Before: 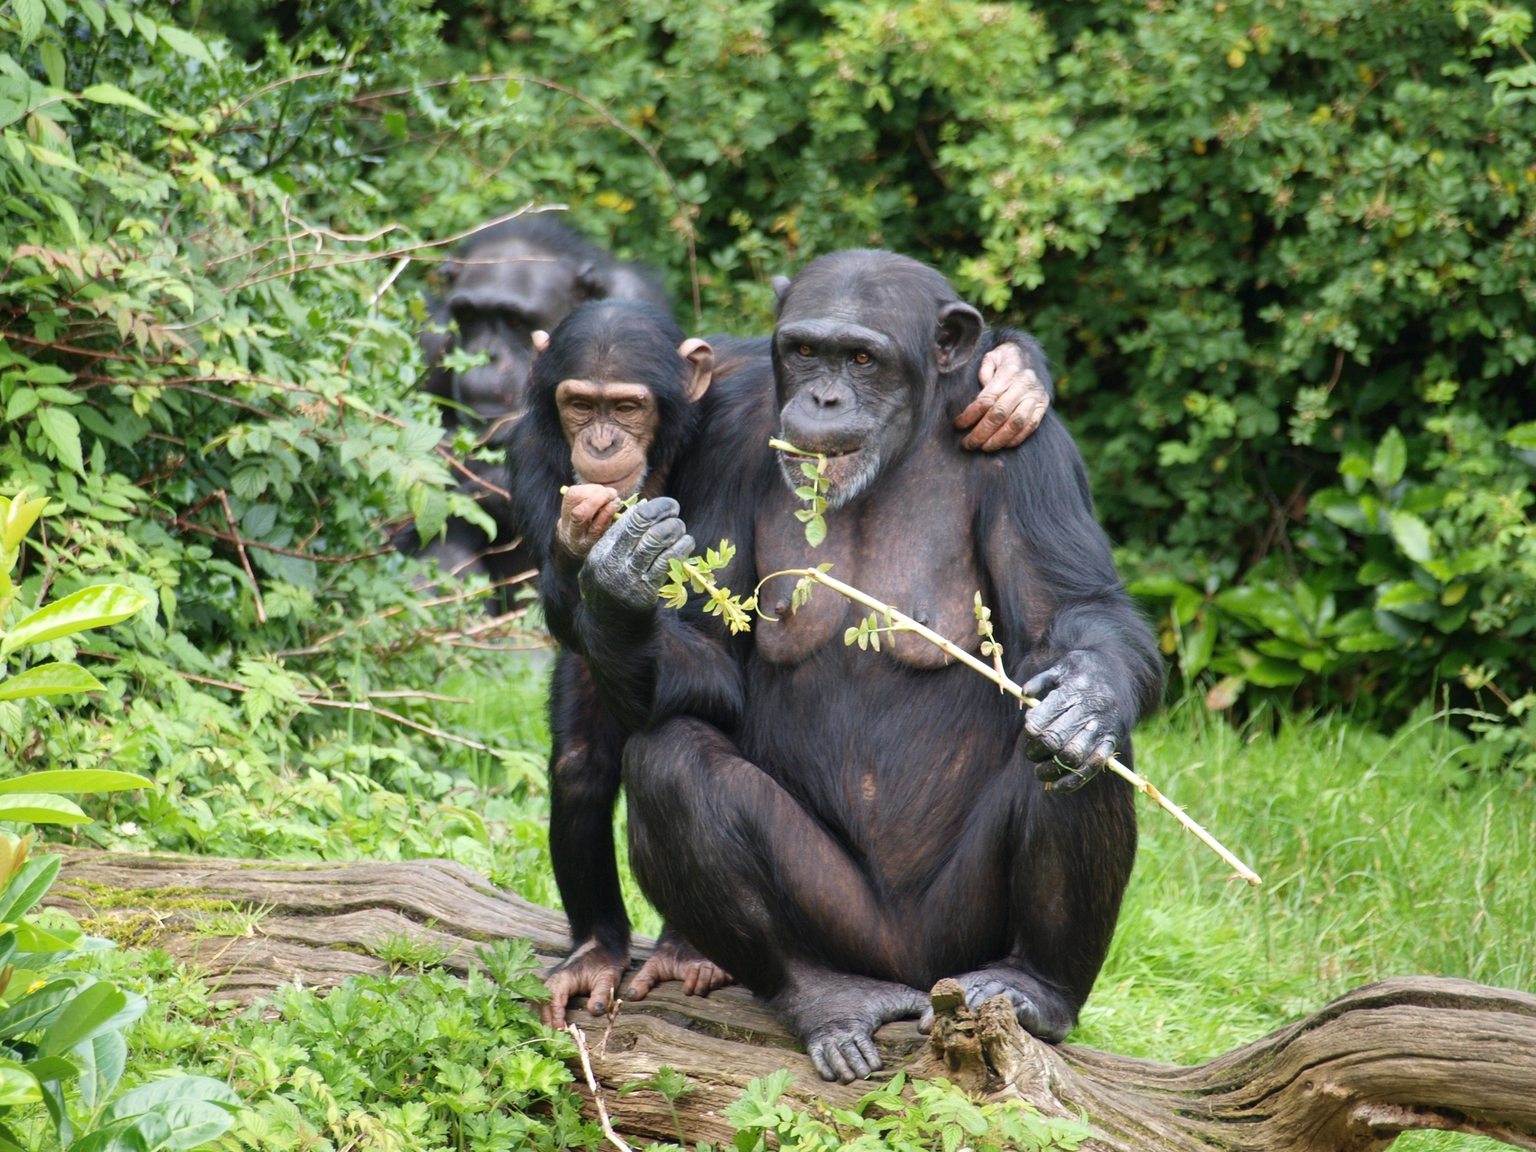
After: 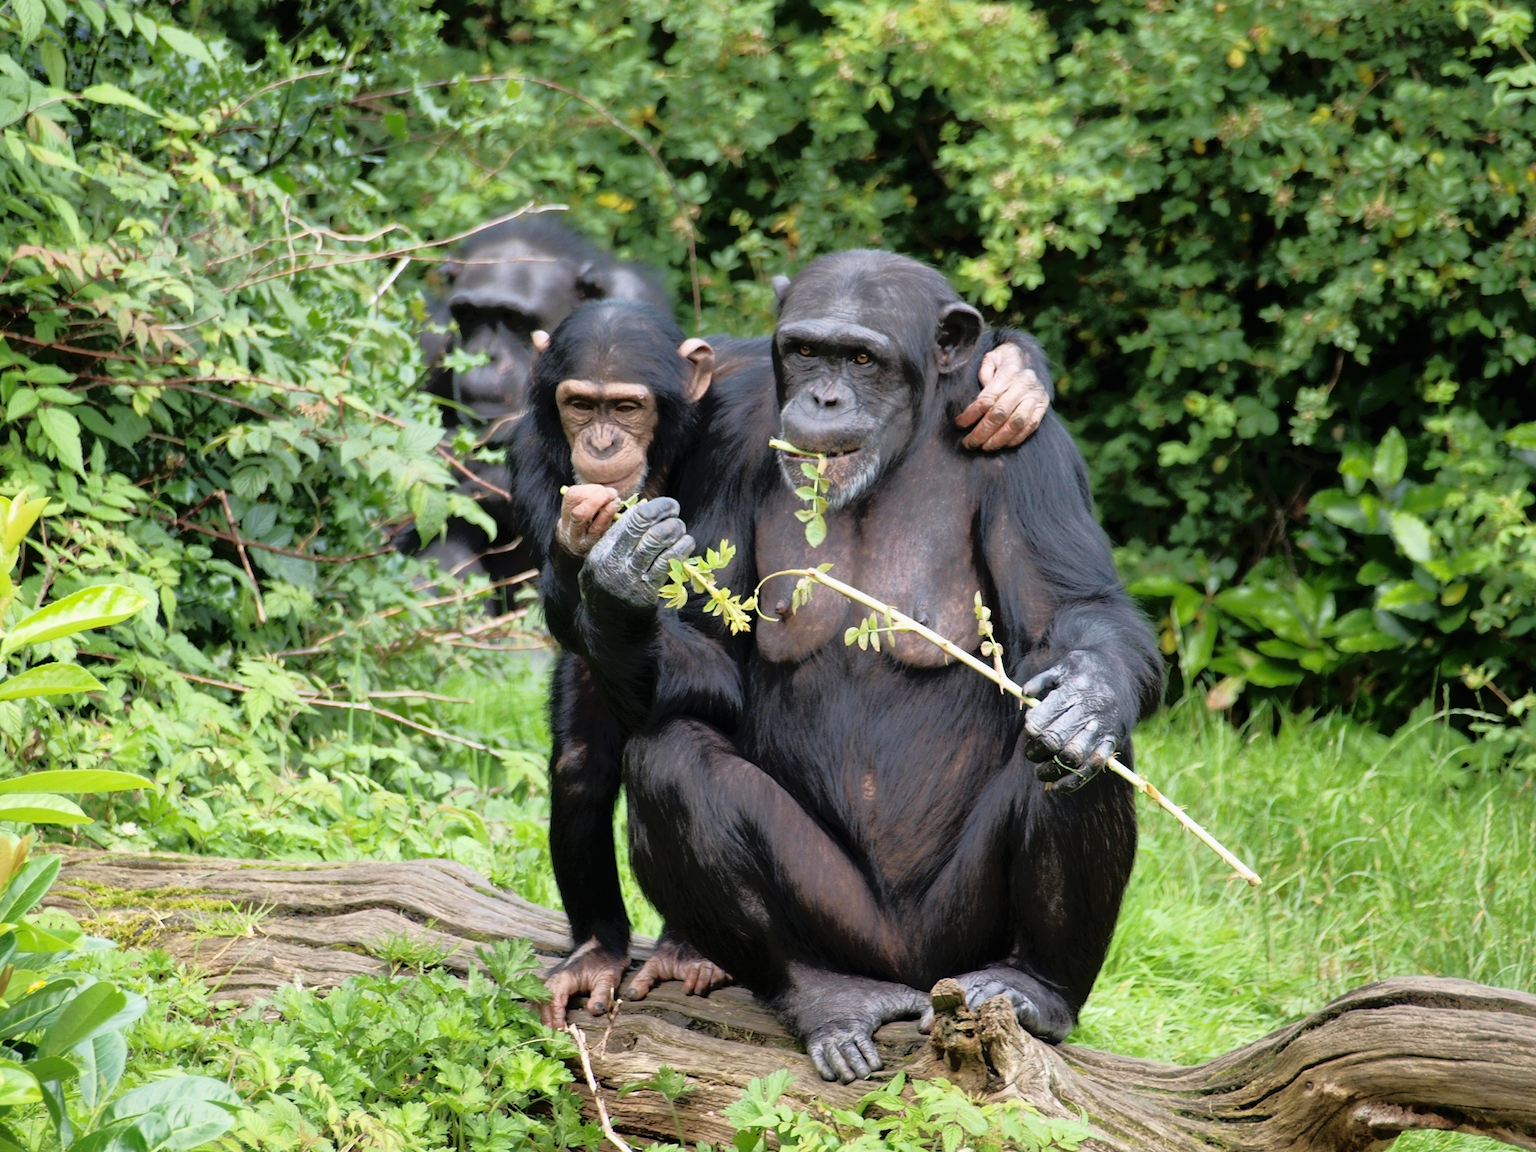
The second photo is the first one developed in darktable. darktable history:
tone equalizer: -8 EV -1.84 EV, -7 EV -1.15 EV, -6 EV -1.61 EV, edges refinement/feathering 500, mask exposure compensation -1.57 EV, preserve details no
